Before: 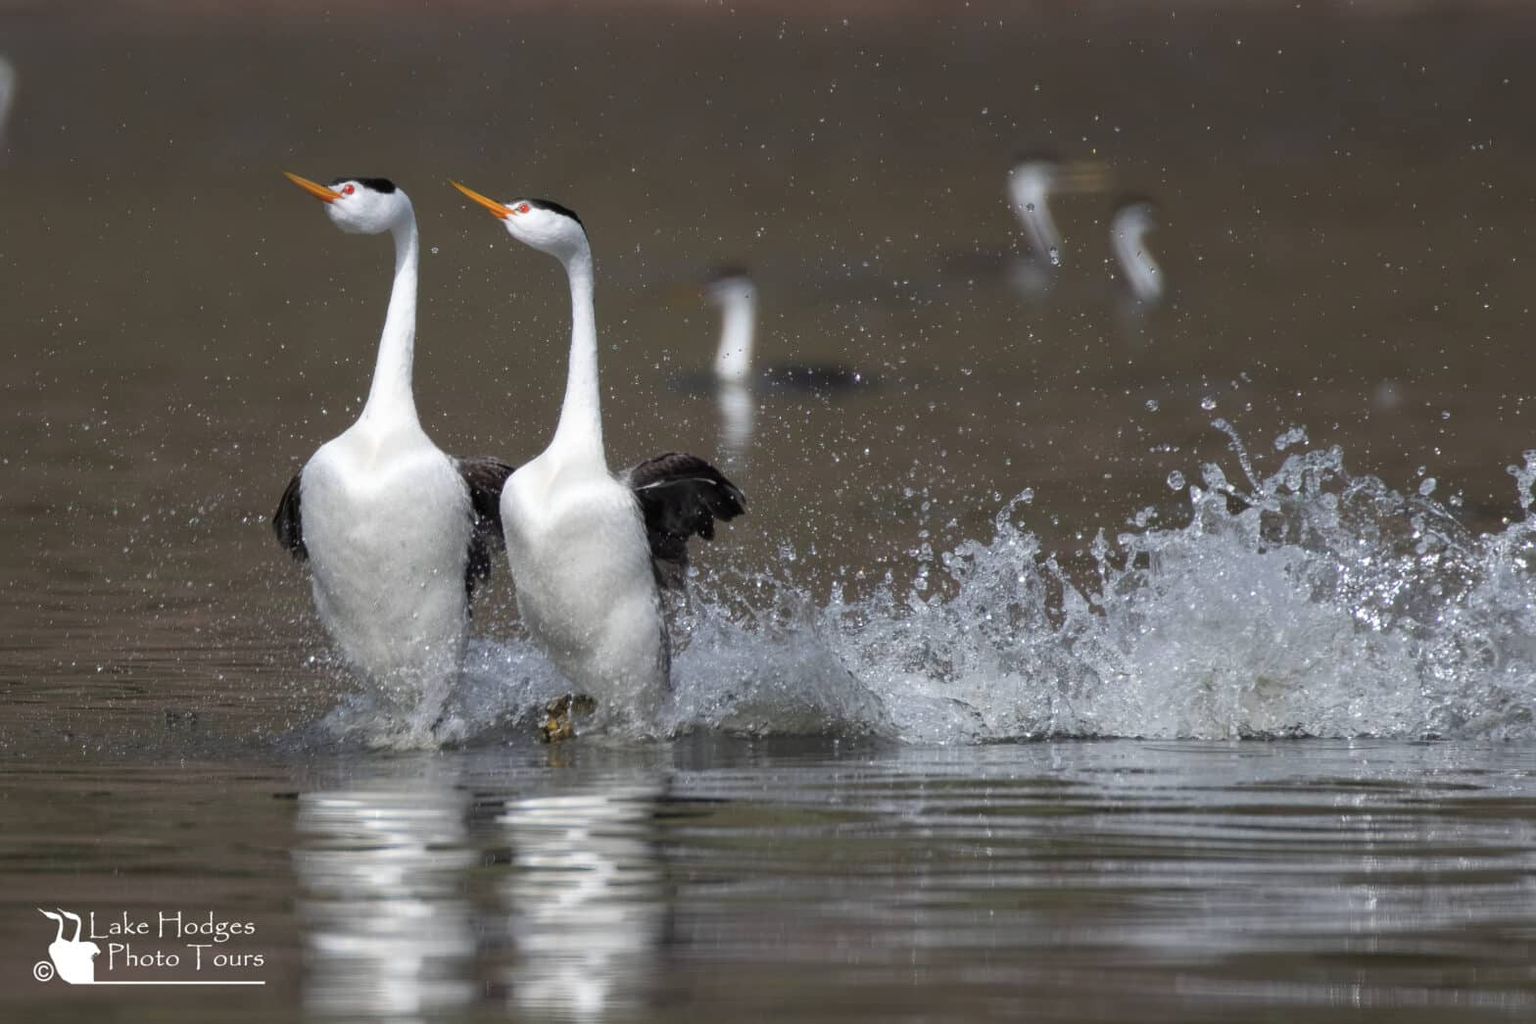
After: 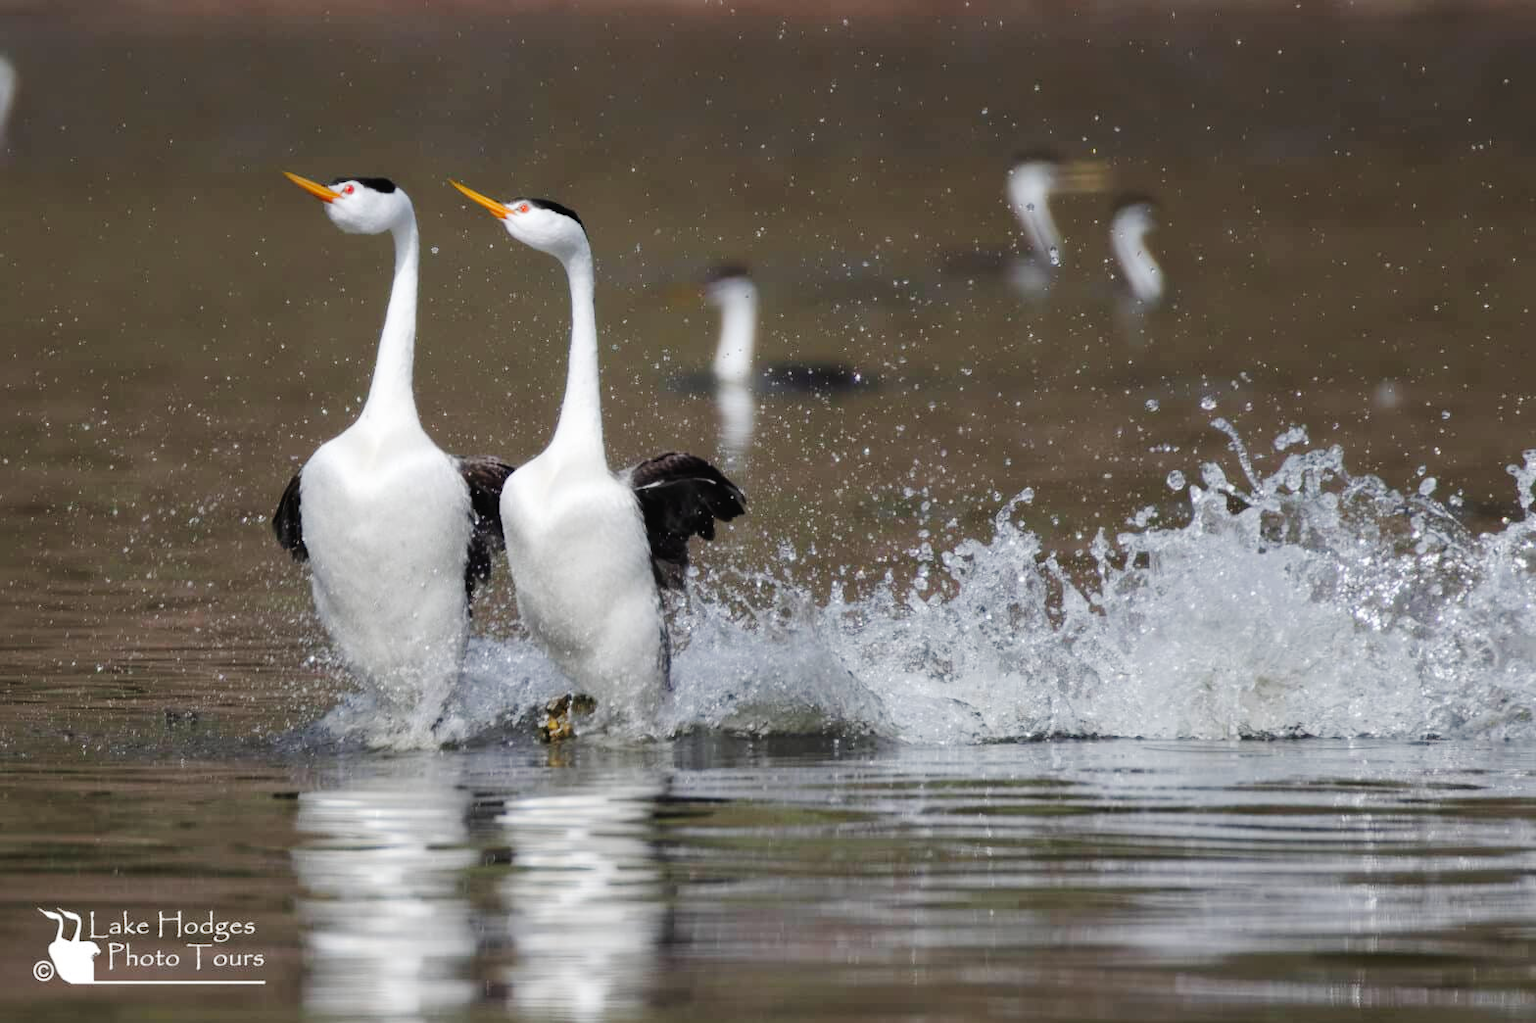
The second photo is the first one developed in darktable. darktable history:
tone curve: curves: ch0 [(0, 0) (0.003, 0.019) (0.011, 0.021) (0.025, 0.023) (0.044, 0.026) (0.069, 0.037) (0.1, 0.059) (0.136, 0.088) (0.177, 0.138) (0.224, 0.199) (0.277, 0.279) (0.335, 0.376) (0.399, 0.481) (0.468, 0.581) (0.543, 0.658) (0.623, 0.735) (0.709, 0.8) (0.801, 0.861) (0.898, 0.928) (1, 1)], preserve colors none
contrast equalizer: y [[0.5 ×4, 0.483, 0.43], [0.5 ×6], [0.5 ×6], [0 ×6], [0 ×6]]
